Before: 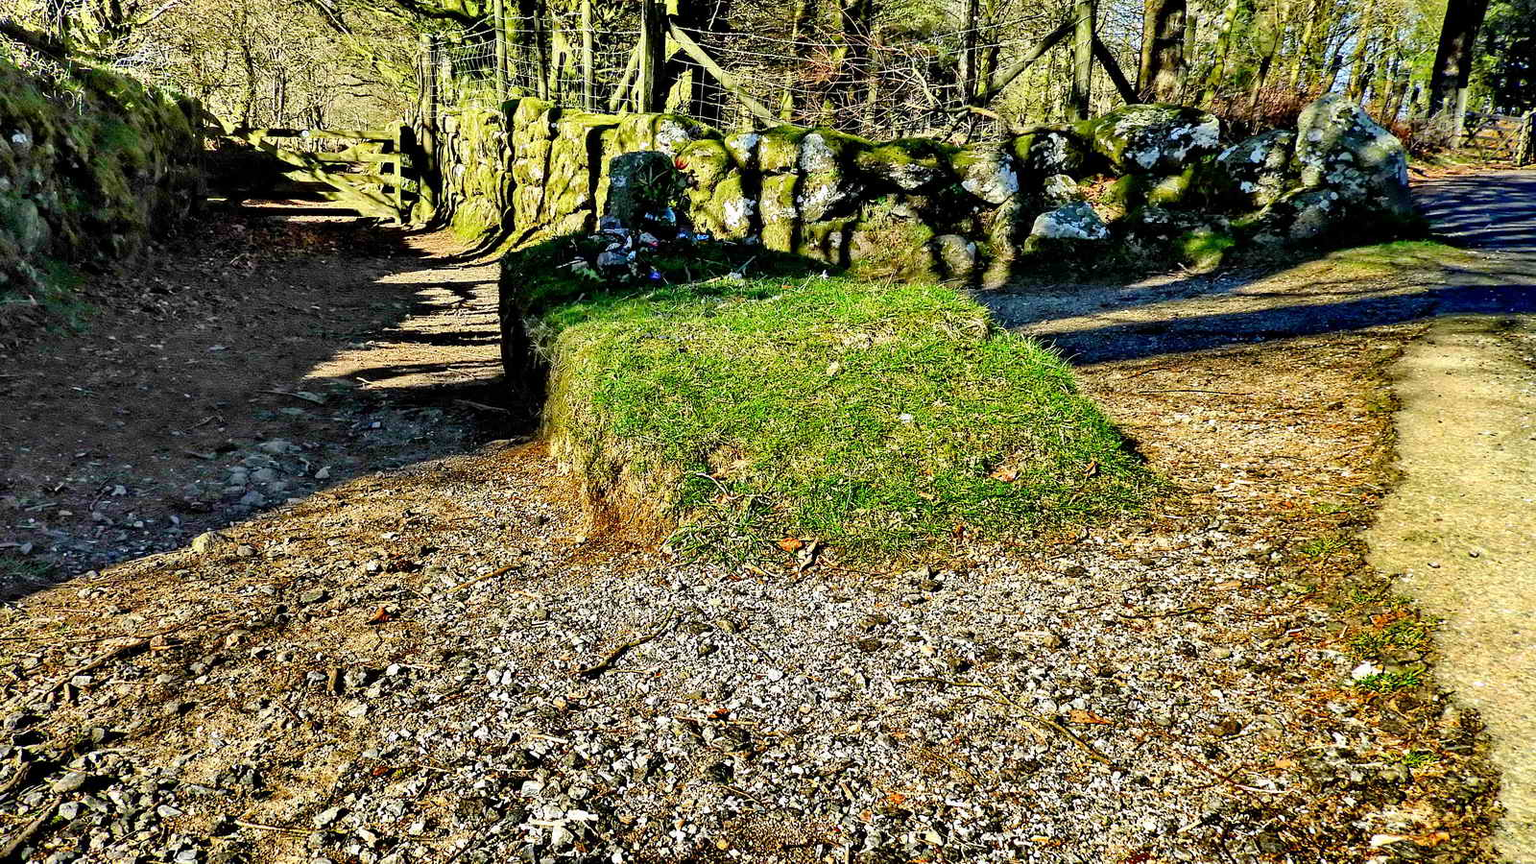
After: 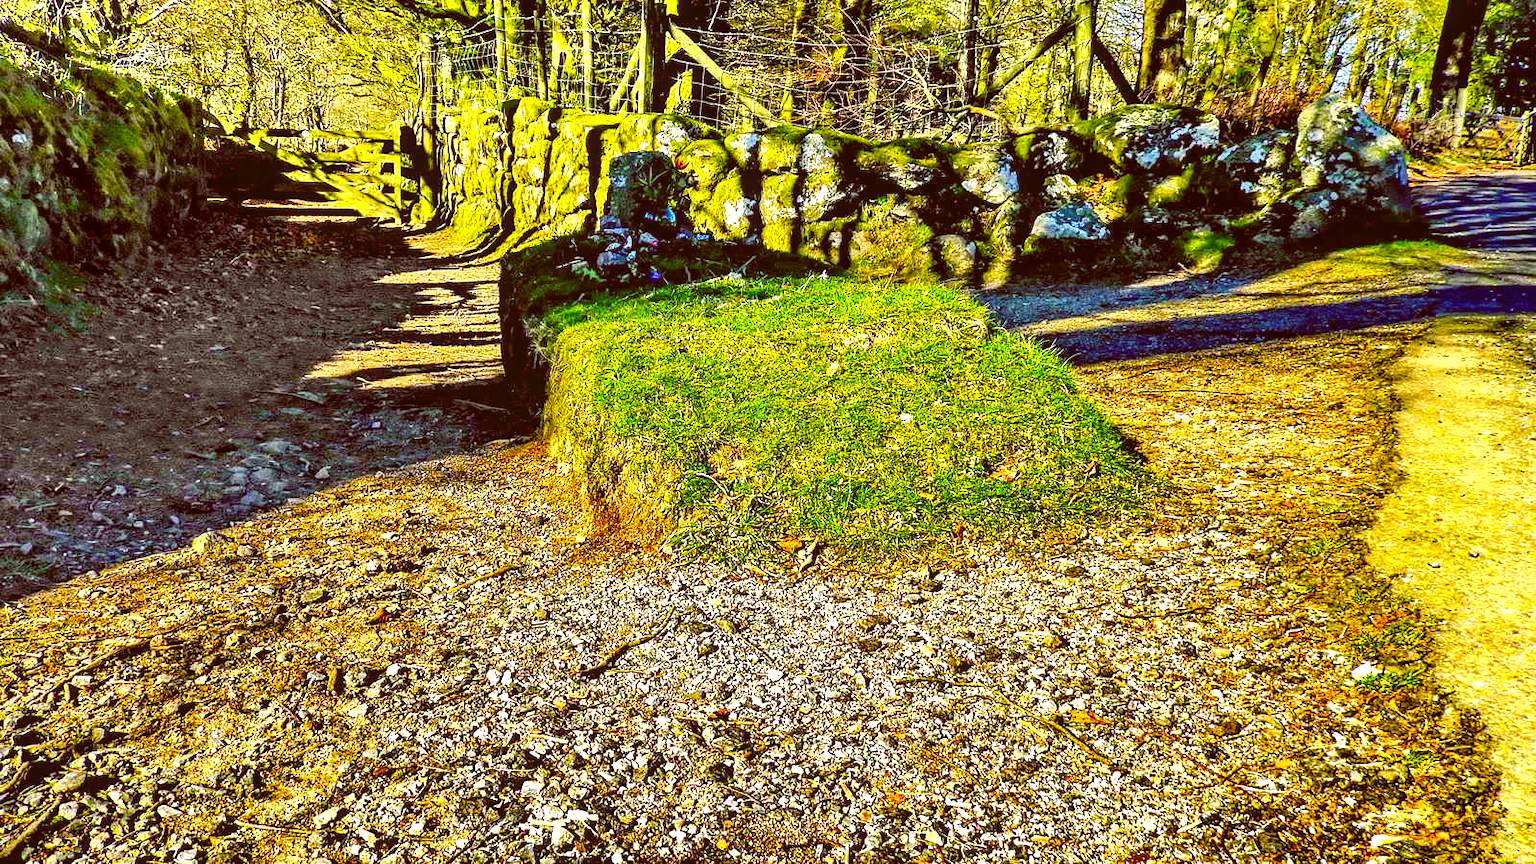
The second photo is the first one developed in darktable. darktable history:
exposure: black level correction -0.005, exposure 0.615 EV, compensate exposure bias true, compensate highlight preservation false
color balance rgb: global offset › luminance -0.19%, global offset › chroma 0.263%, linear chroma grading › global chroma 14.462%, perceptual saturation grading › global saturation 30.489%, global vibrance 9.492%
color correction: highlights a* 4.58, highlights b* 4.96, shadows a* -6.88, shadows b* 4.65
local contrast: on, module defaults
